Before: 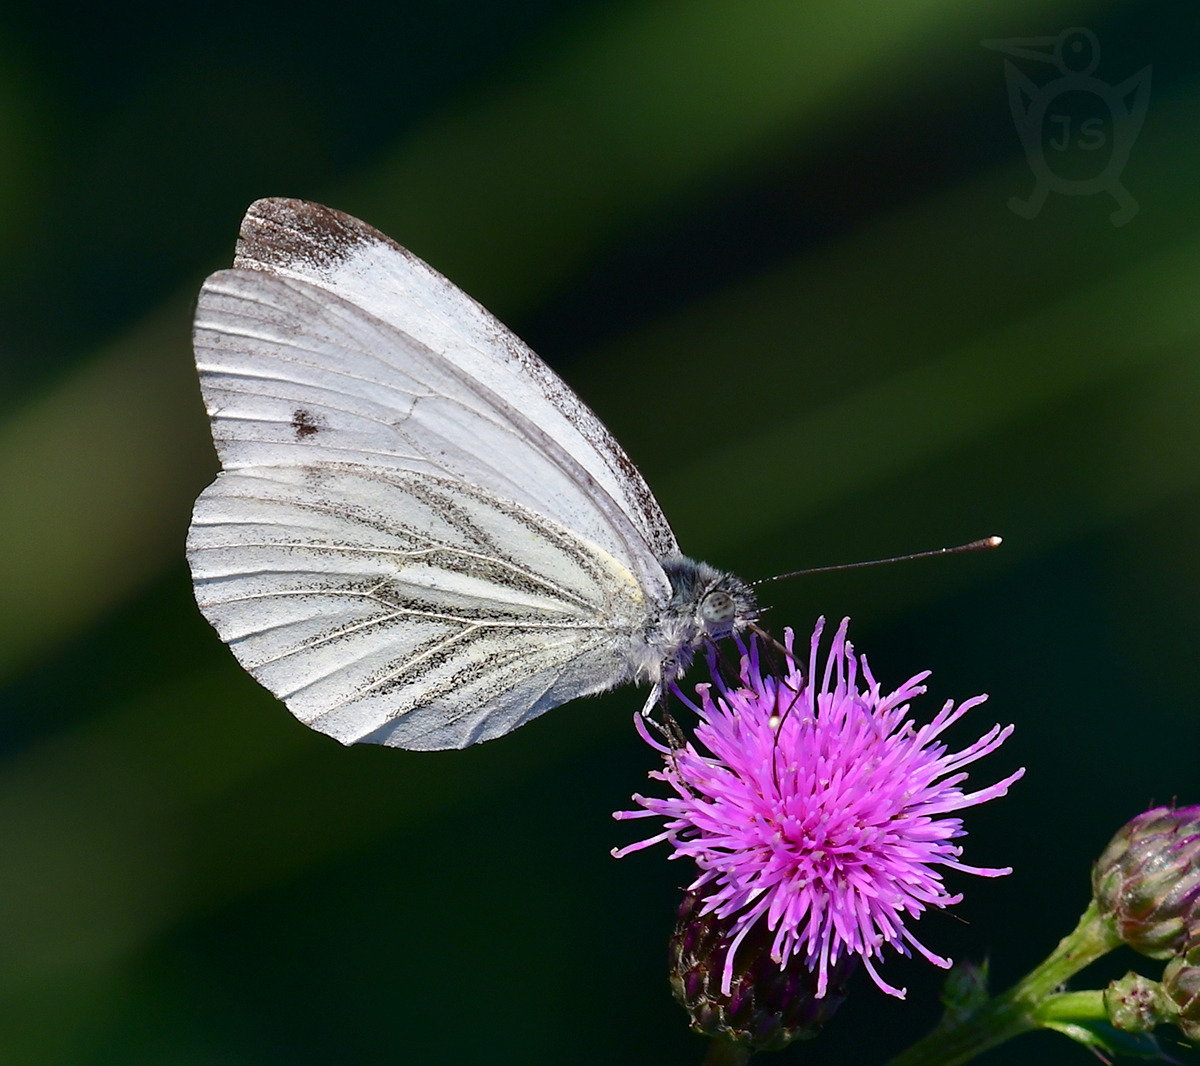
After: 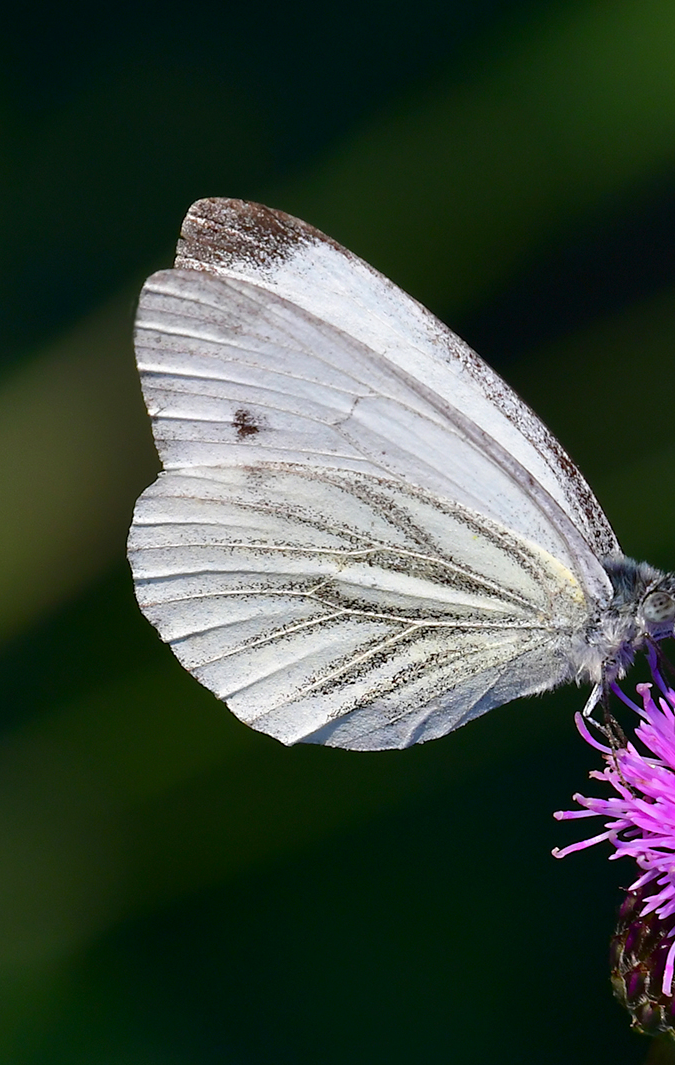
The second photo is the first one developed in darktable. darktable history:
crop: left 4.992%, right 38.698%
contrast brightness saturation: saturation 0.097
